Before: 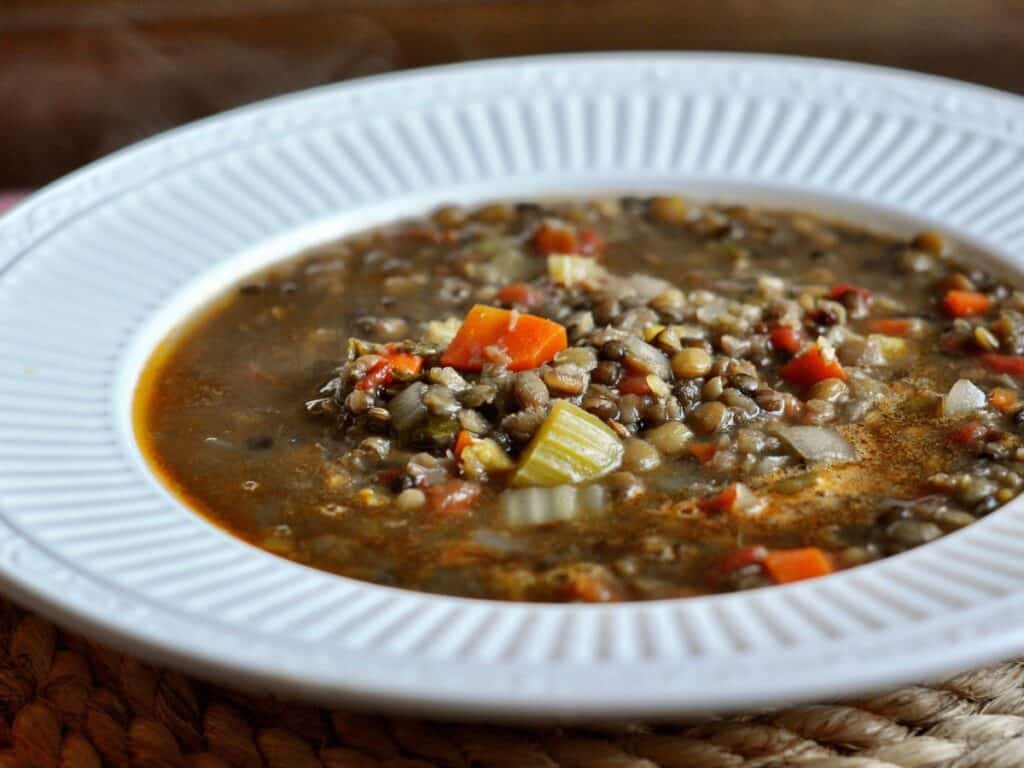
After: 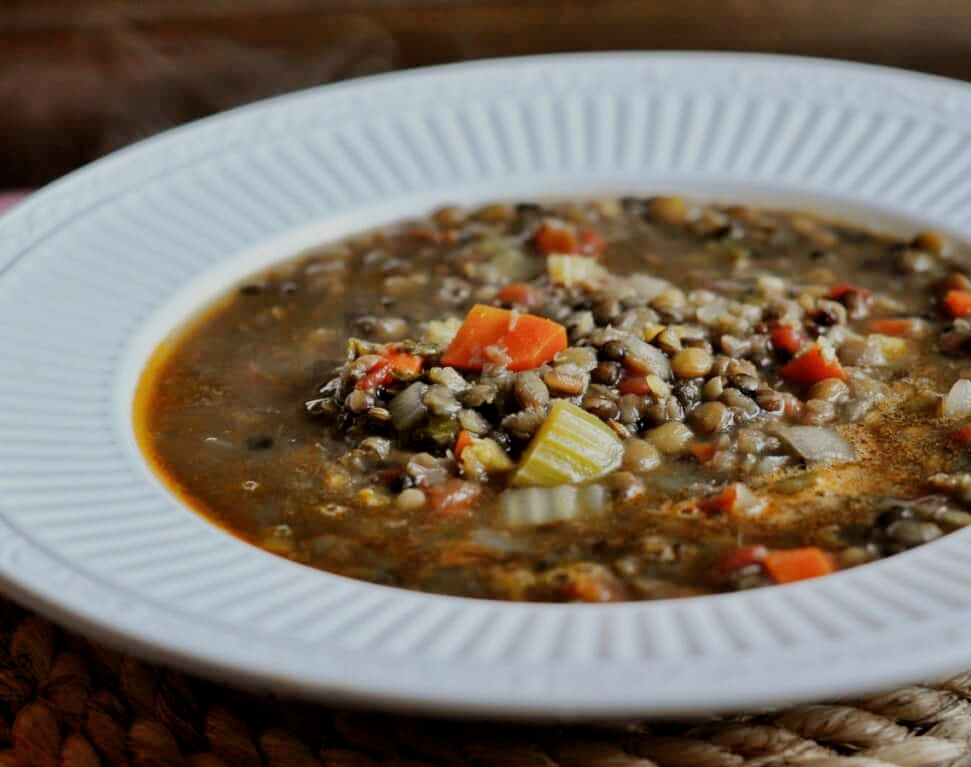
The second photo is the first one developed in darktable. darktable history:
filmic rgb: black relative exposure -6.68 EV, white relative exposure 4.56 EV, hardness 3.25
crop and rotate: right 5.167%
